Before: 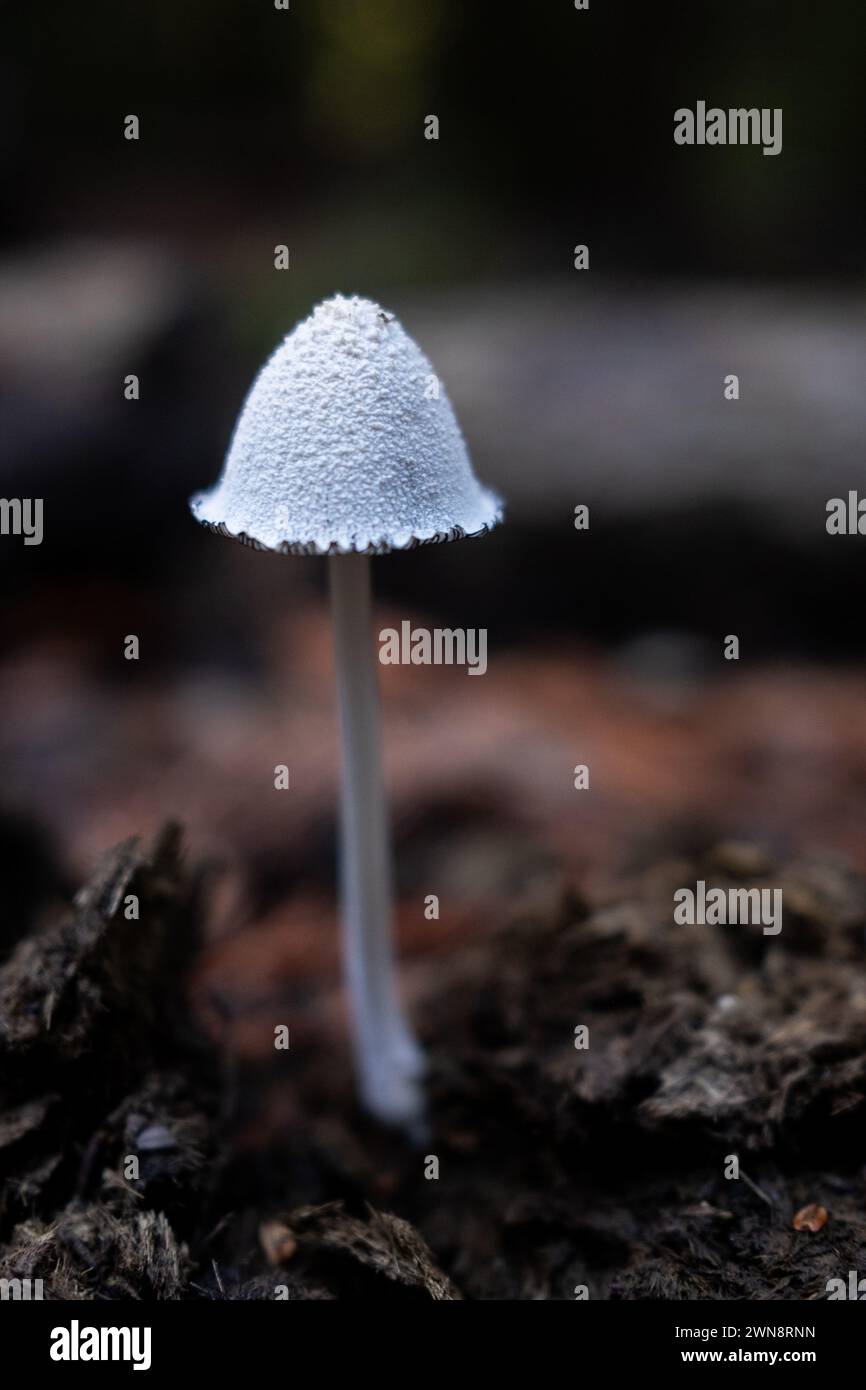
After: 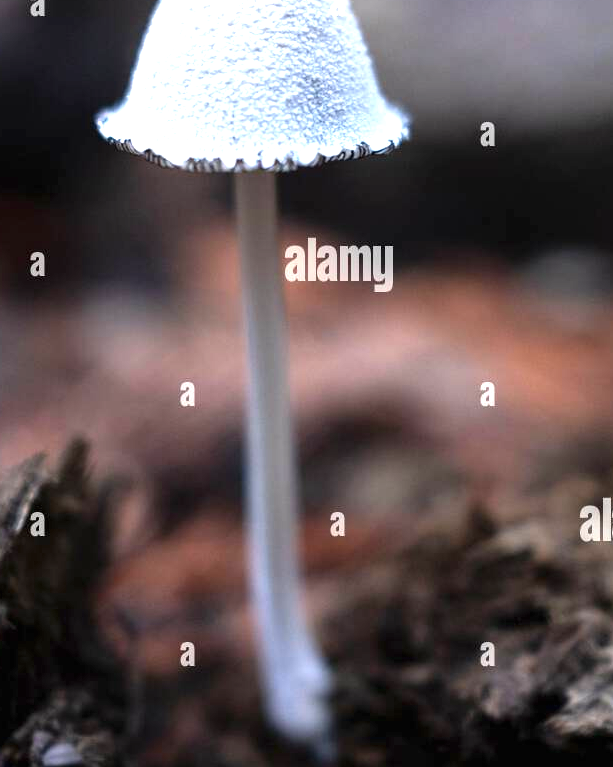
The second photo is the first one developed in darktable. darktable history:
crop: left 10.91%, top 27.558%, right 18.242%, bottom 17.219%
exposure: black level correction 0, exposure 1.282 EV, compensate exposure bias true, compensate highlight preservation false
